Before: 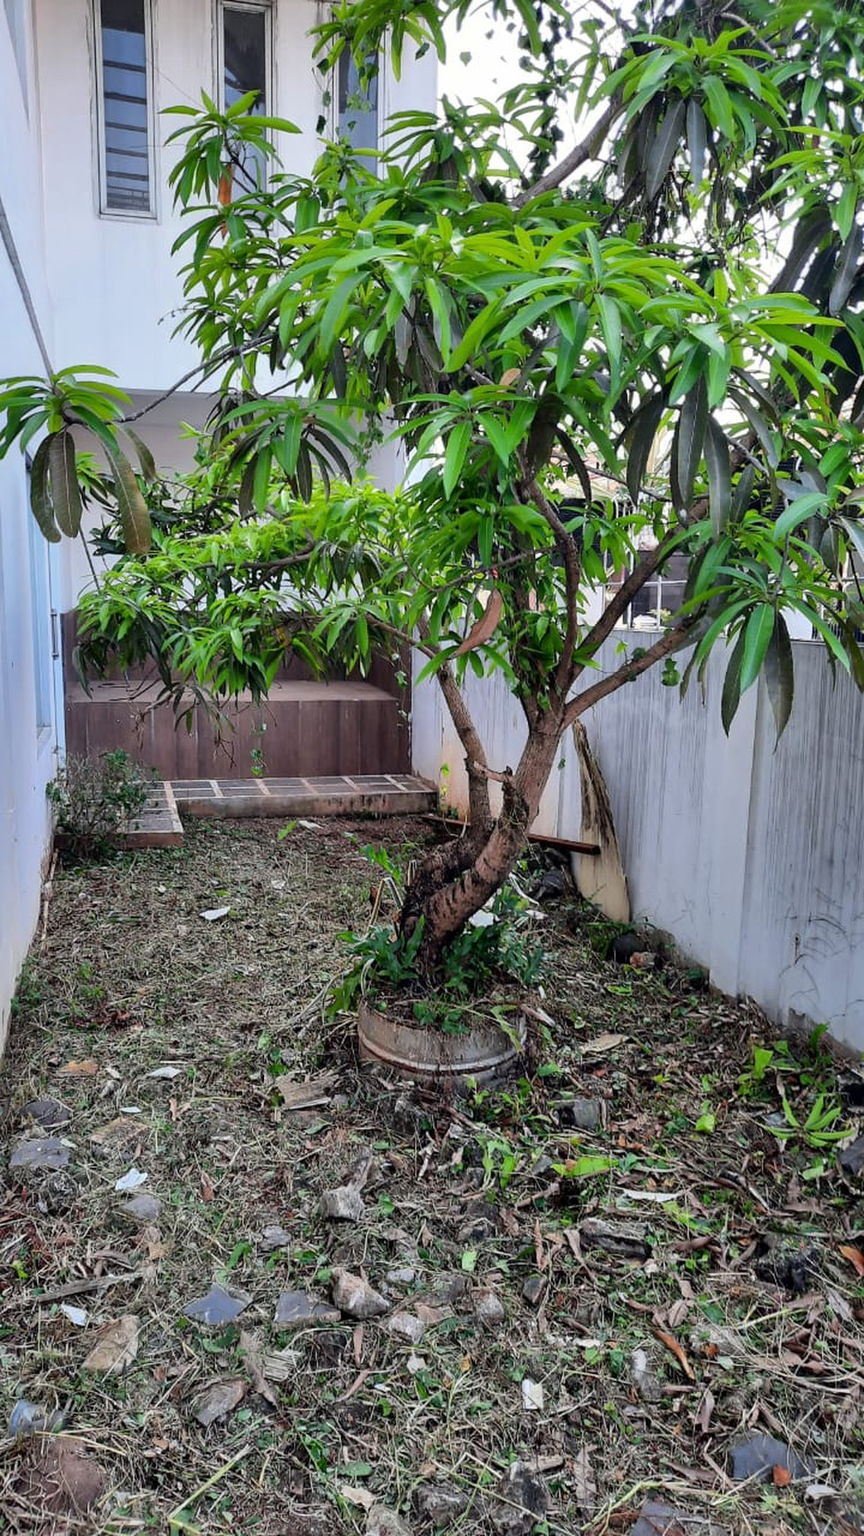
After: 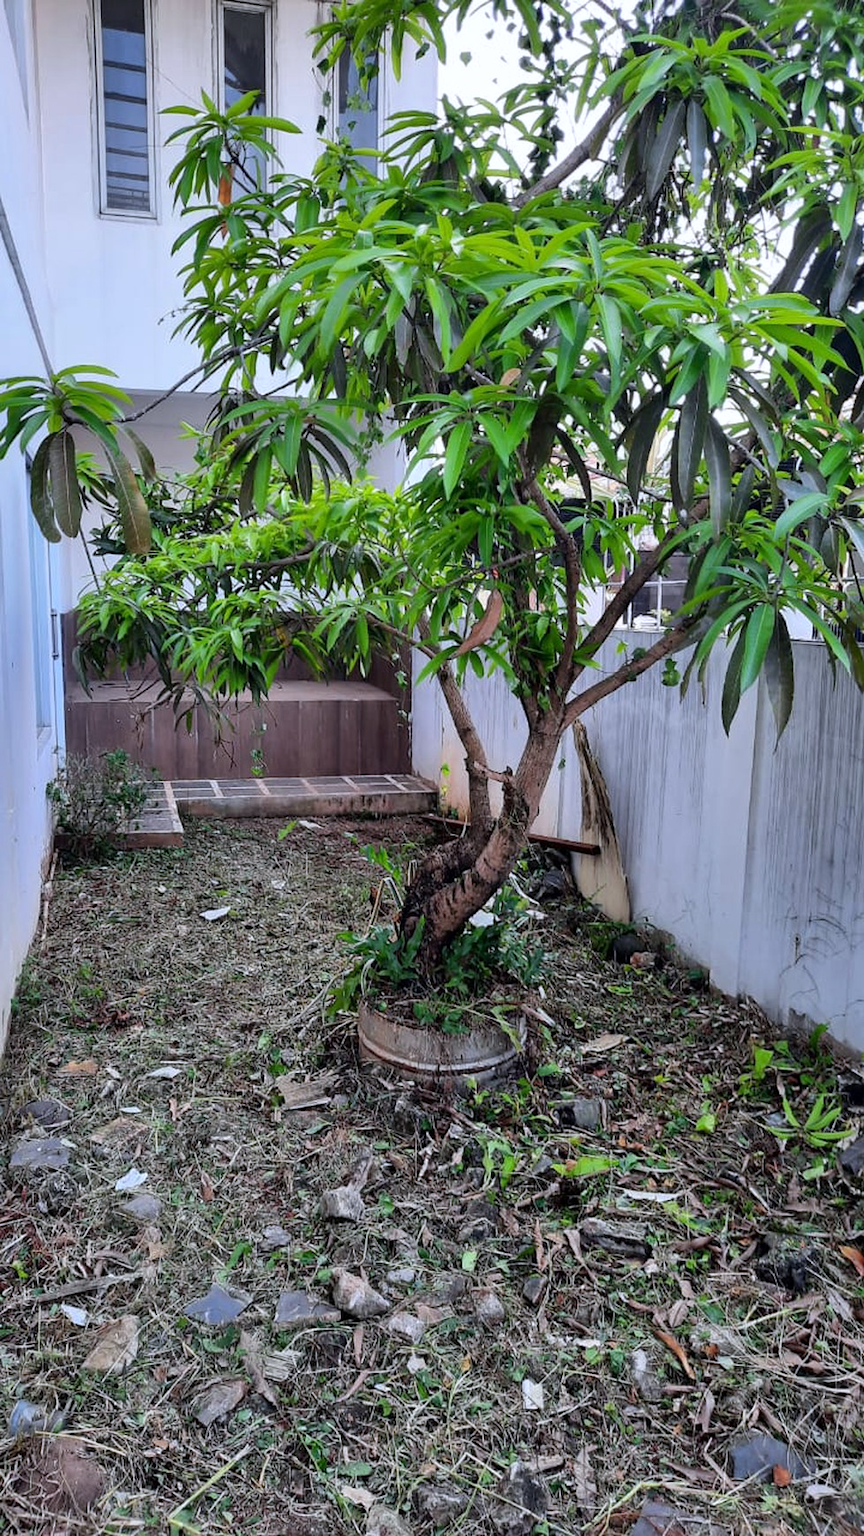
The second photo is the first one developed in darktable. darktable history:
white balance: red 0.984, blue 1.059
rotate and perspective: automatic cropping off
